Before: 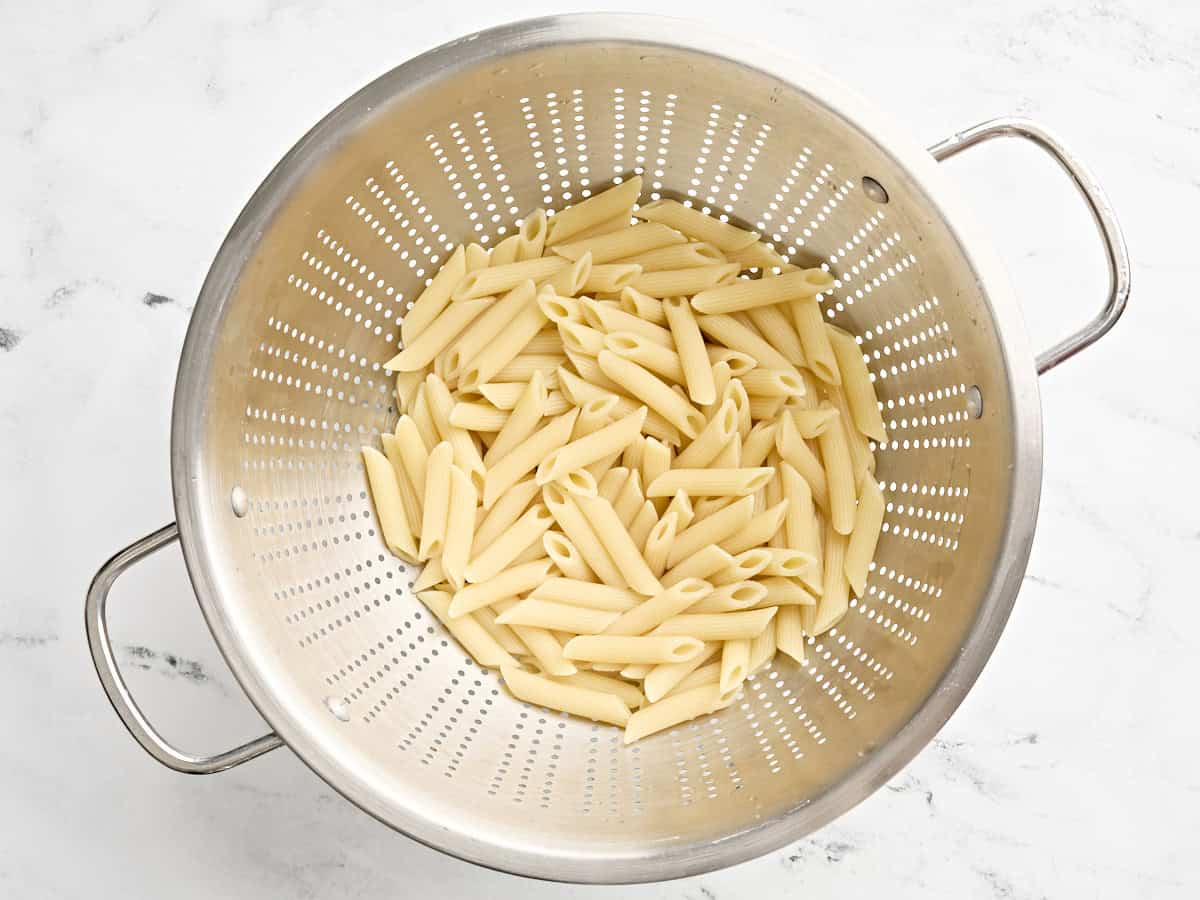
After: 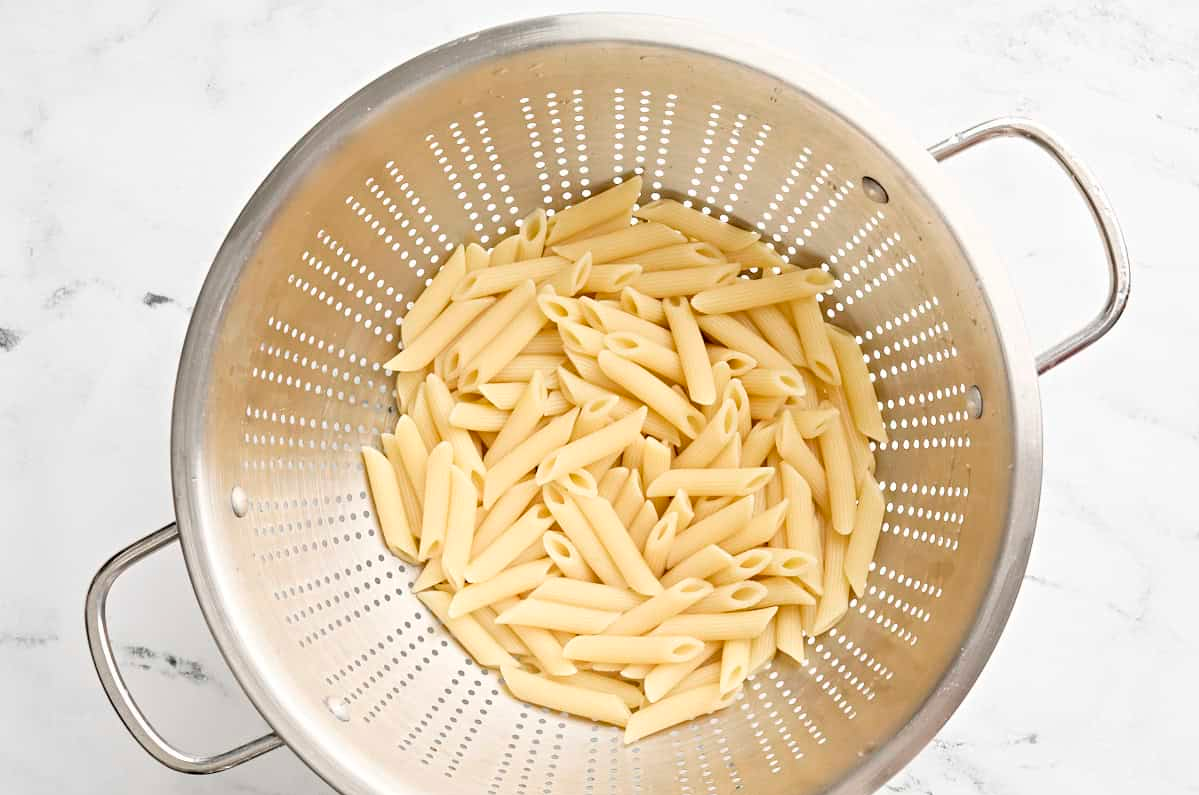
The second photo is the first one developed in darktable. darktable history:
crop and rotate: top 0%, bottom 11.559%
